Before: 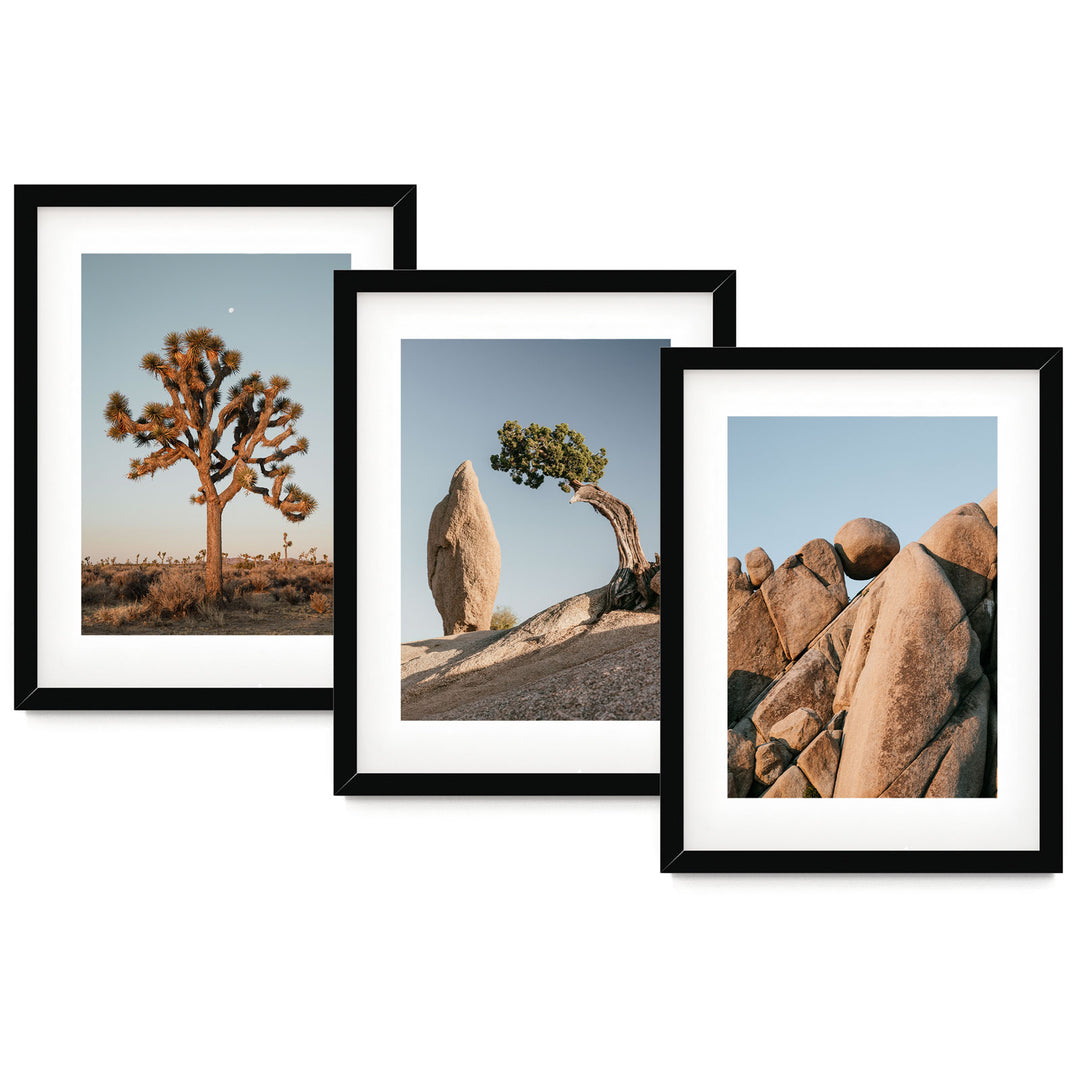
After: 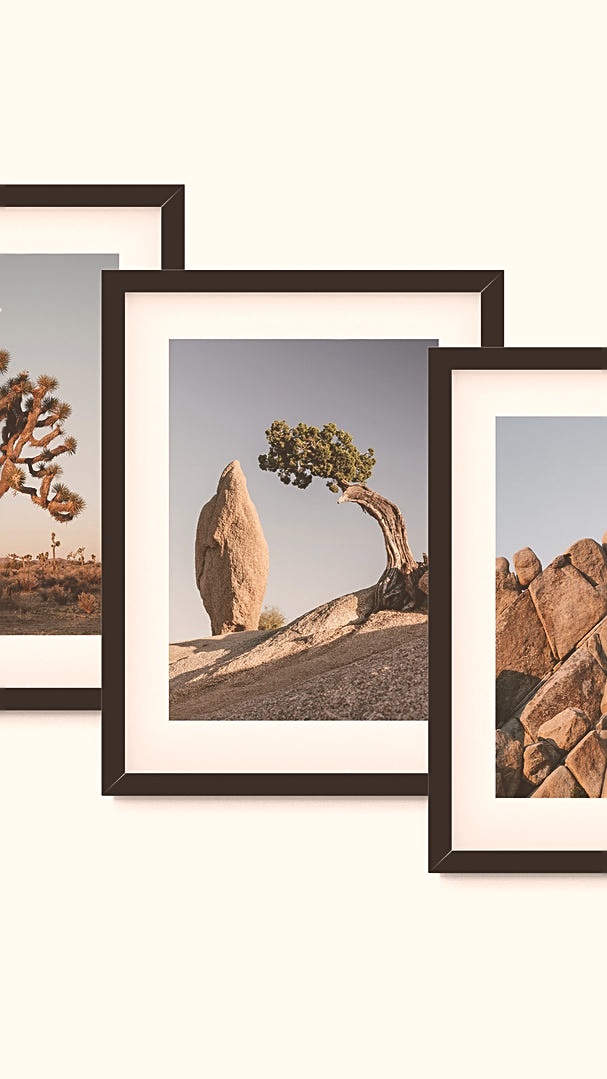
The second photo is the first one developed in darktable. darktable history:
sharpen: on, module defaults
exposure: black level correction -0.03, compensate highlight preservation false
color correction: highlights a* 6.27, highlights b* 8.19, shadows a* 5.94, shadows b* 7.23, saturation 0.9
crop: left 21.496%, right 22.254%
